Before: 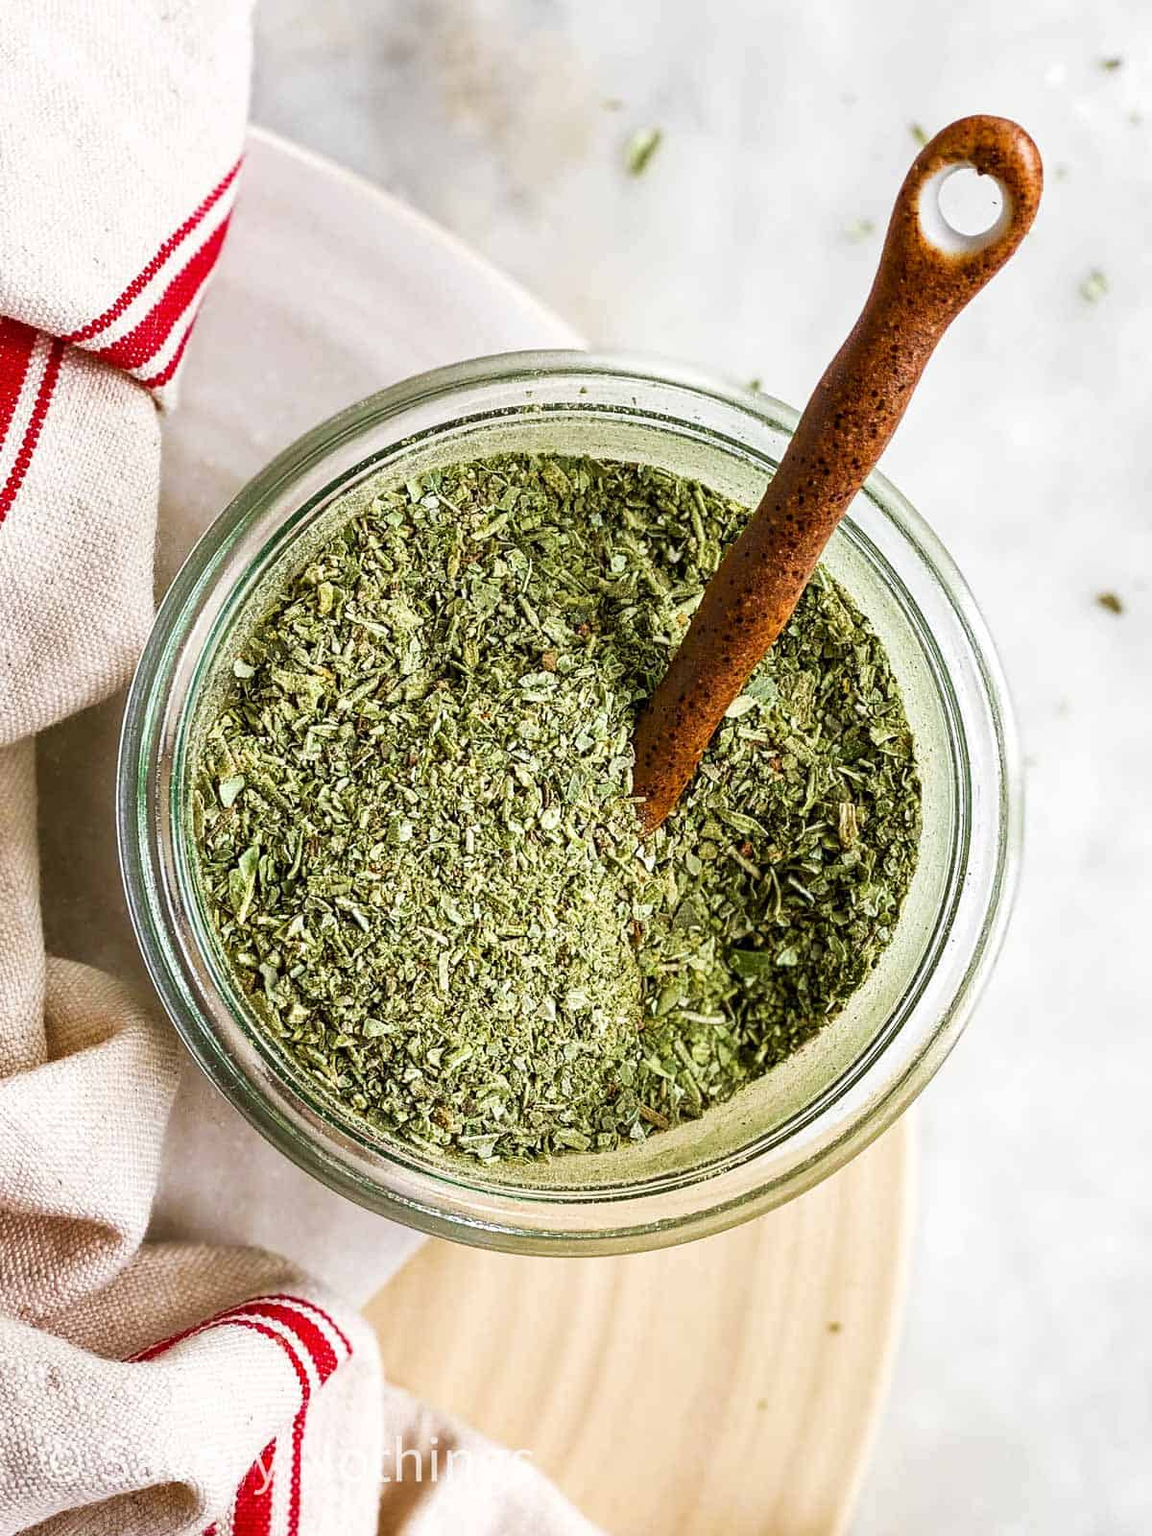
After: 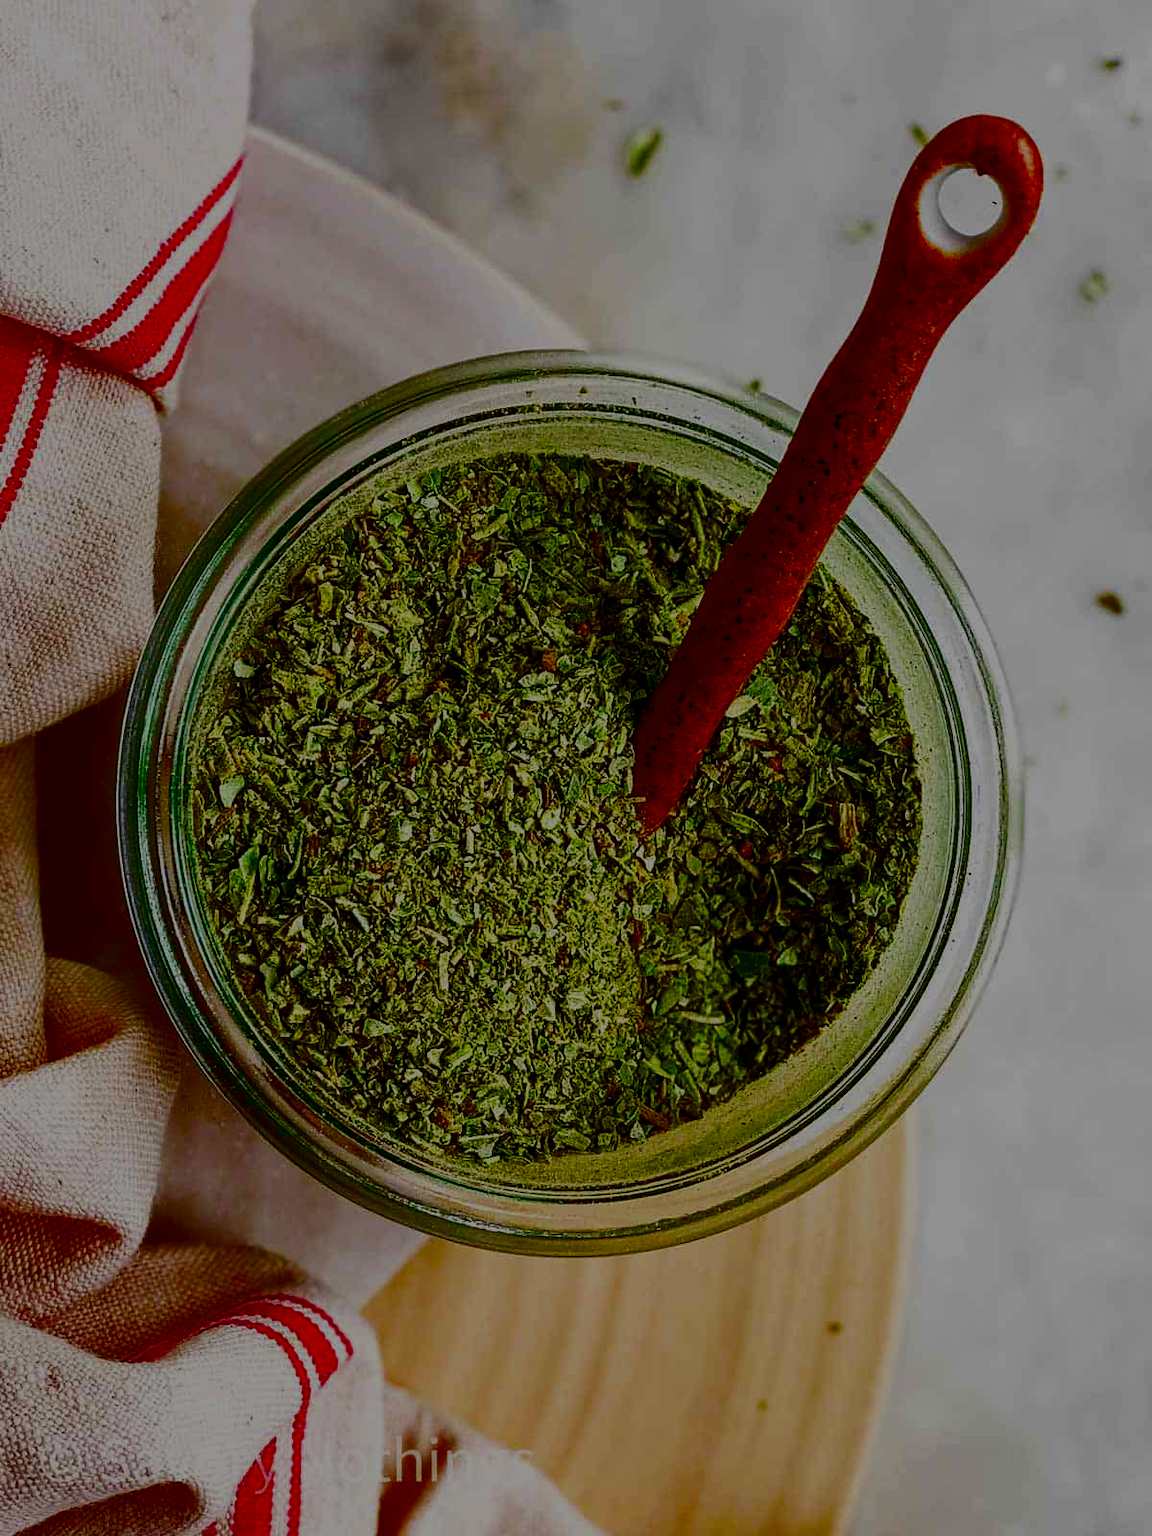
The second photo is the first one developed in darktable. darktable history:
contrast brightness saturation: brightness -1, saturation 1
filmic rgb: black relative exposure -7.65 EV, white relative exposure 4.56 EV, hardness 3.61
